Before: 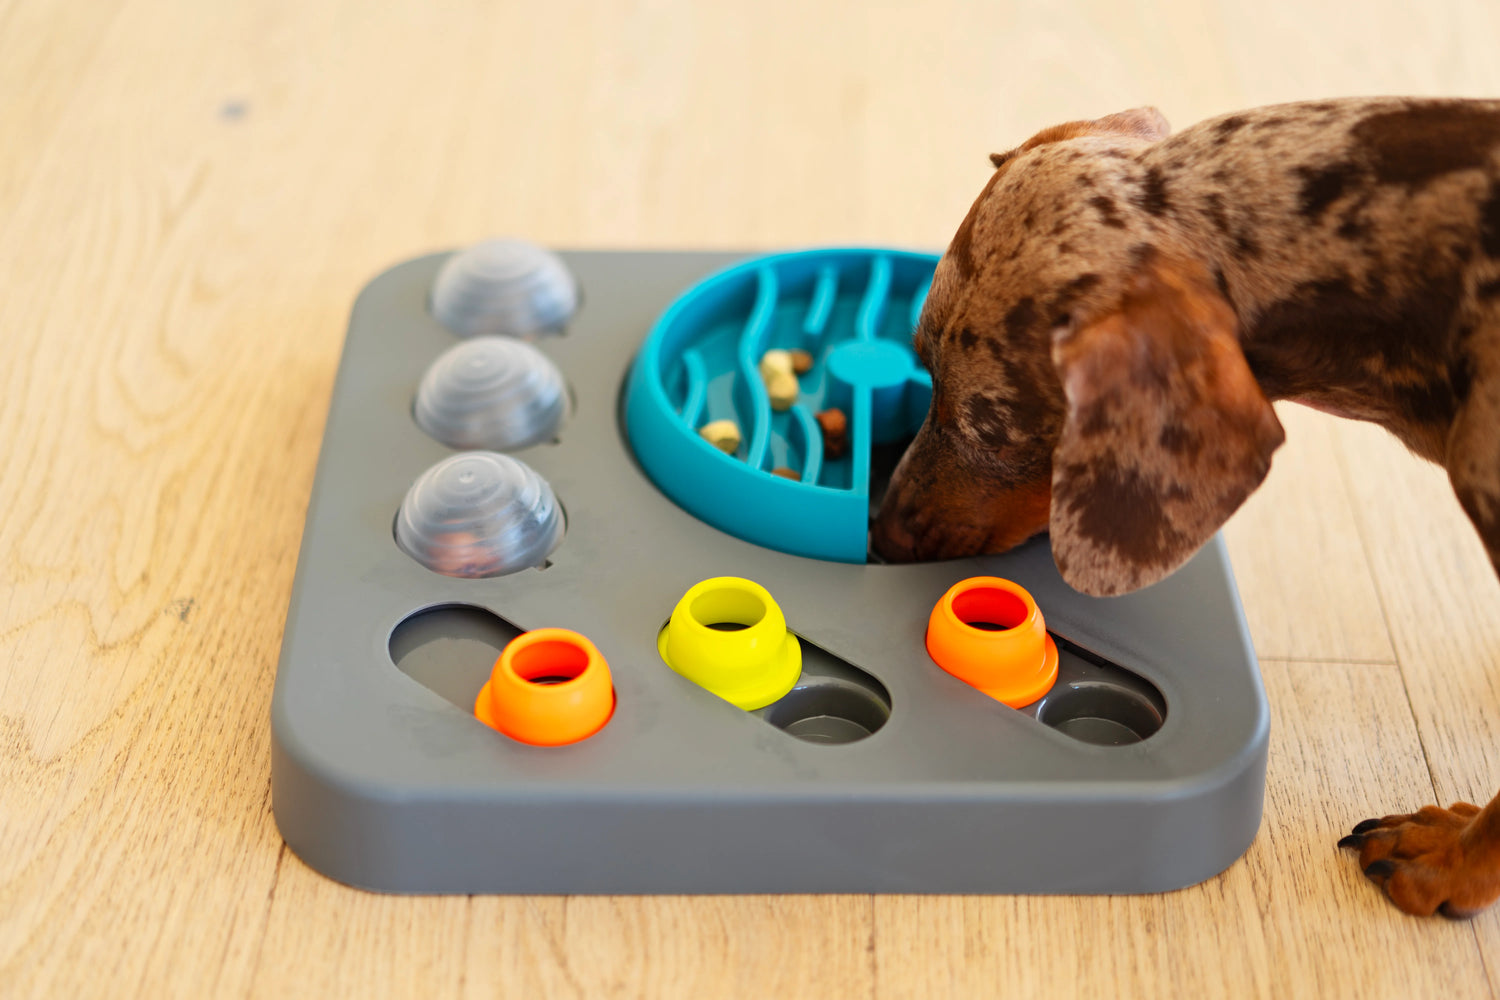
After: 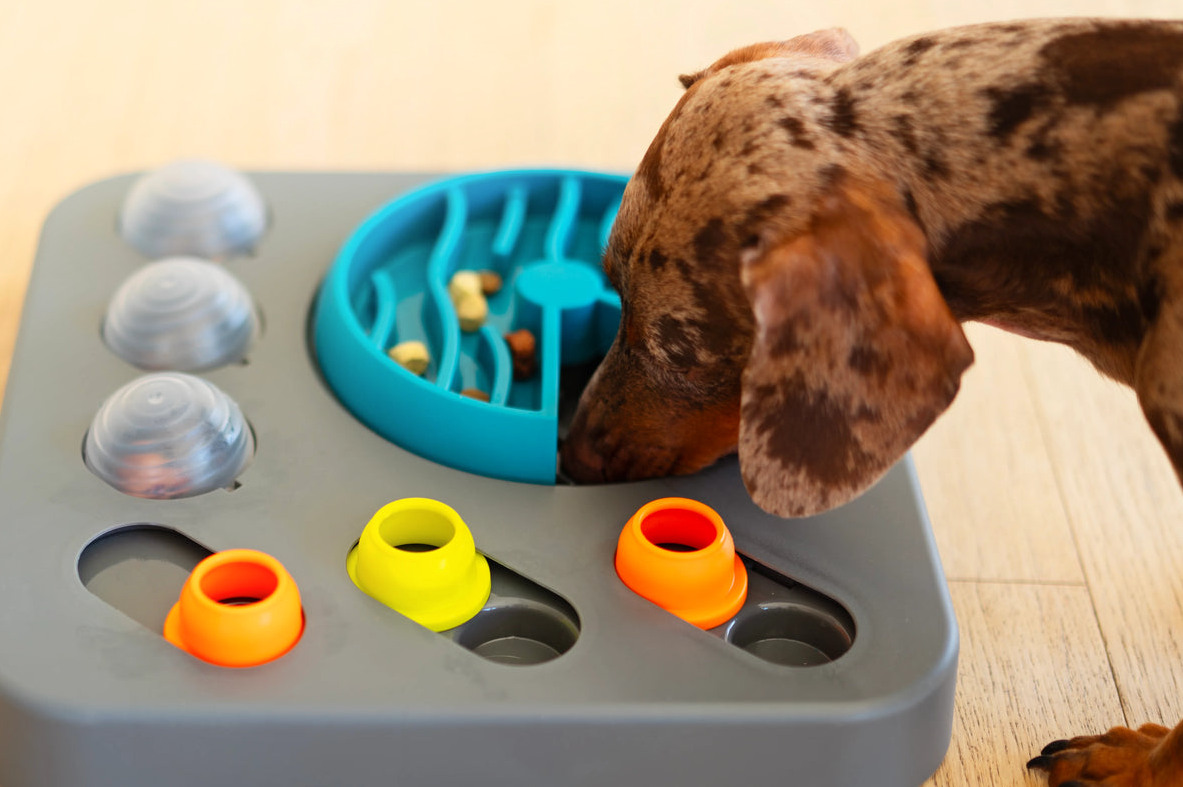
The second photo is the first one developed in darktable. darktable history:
crop and rotate: left 20.74%, top 7.912%, right 0.375%, bottom 13.378%
shadows and highlights: shadows -23.08, highlights 46.15, soften with gaussian
